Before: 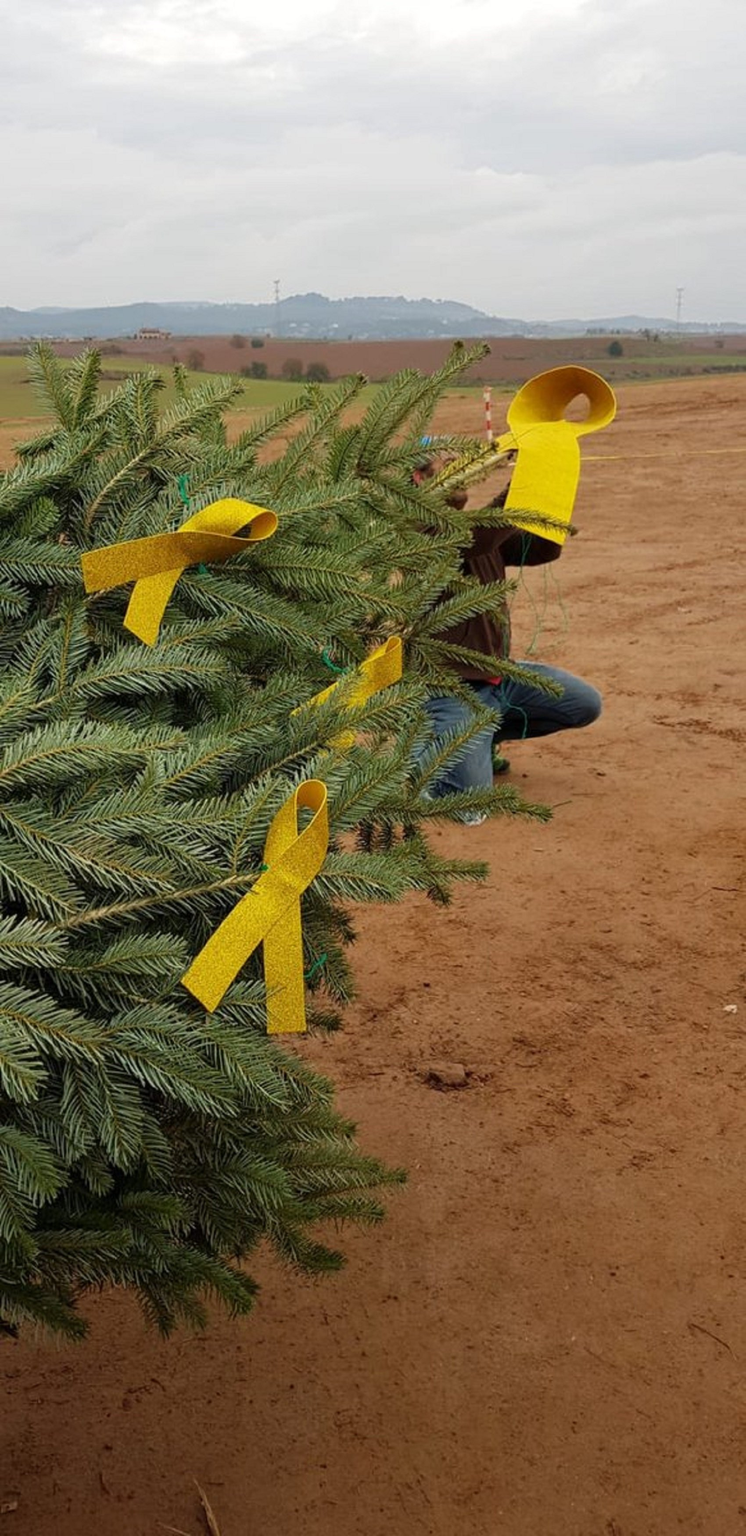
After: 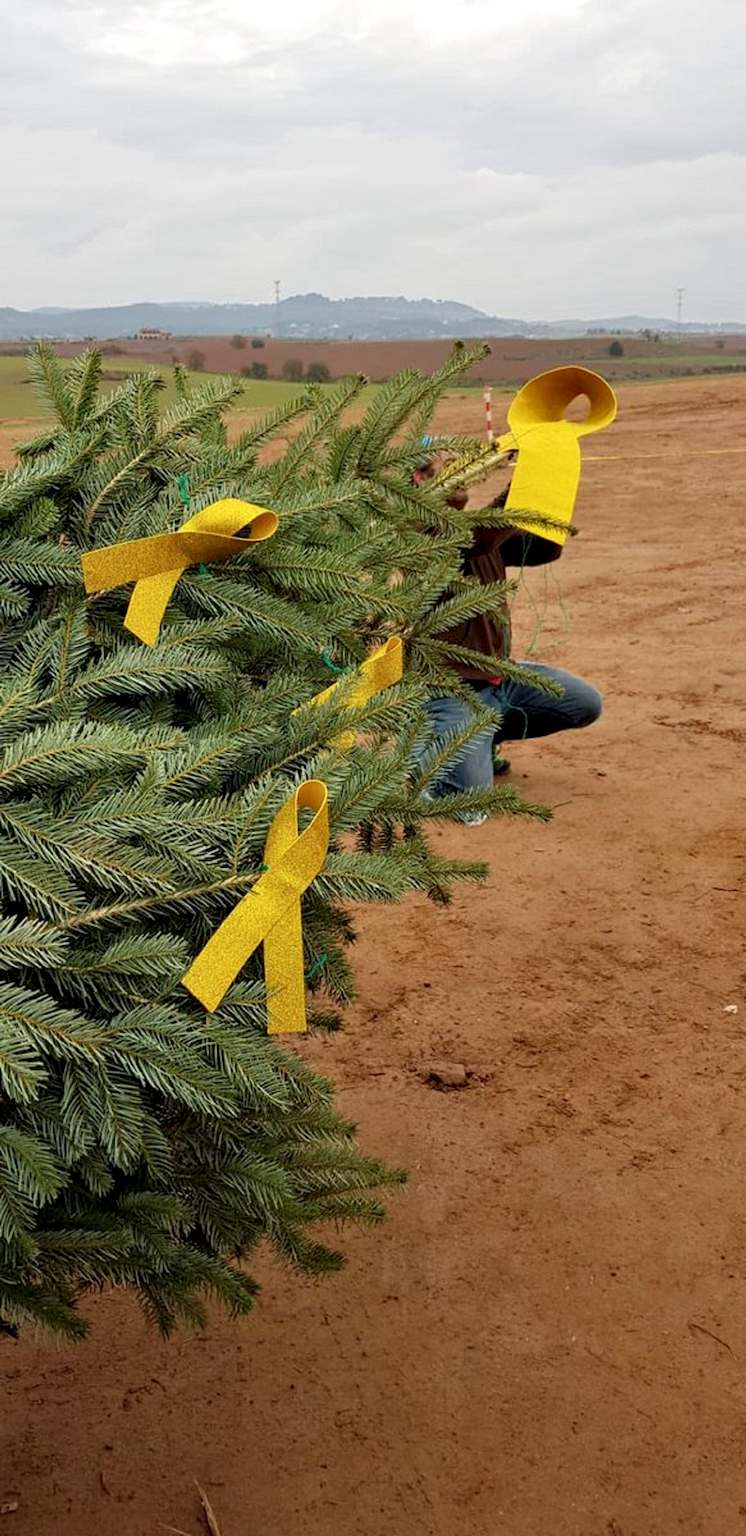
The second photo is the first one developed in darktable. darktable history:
levels: levels [0, 0.478, 1]
contrast equalizer: y [[0.535, 0.543, 0.548, 0.548, 0.542, 0.532], [0.5 ×6], [0.5 ×6], [0 ×6], [0 ×6]]
